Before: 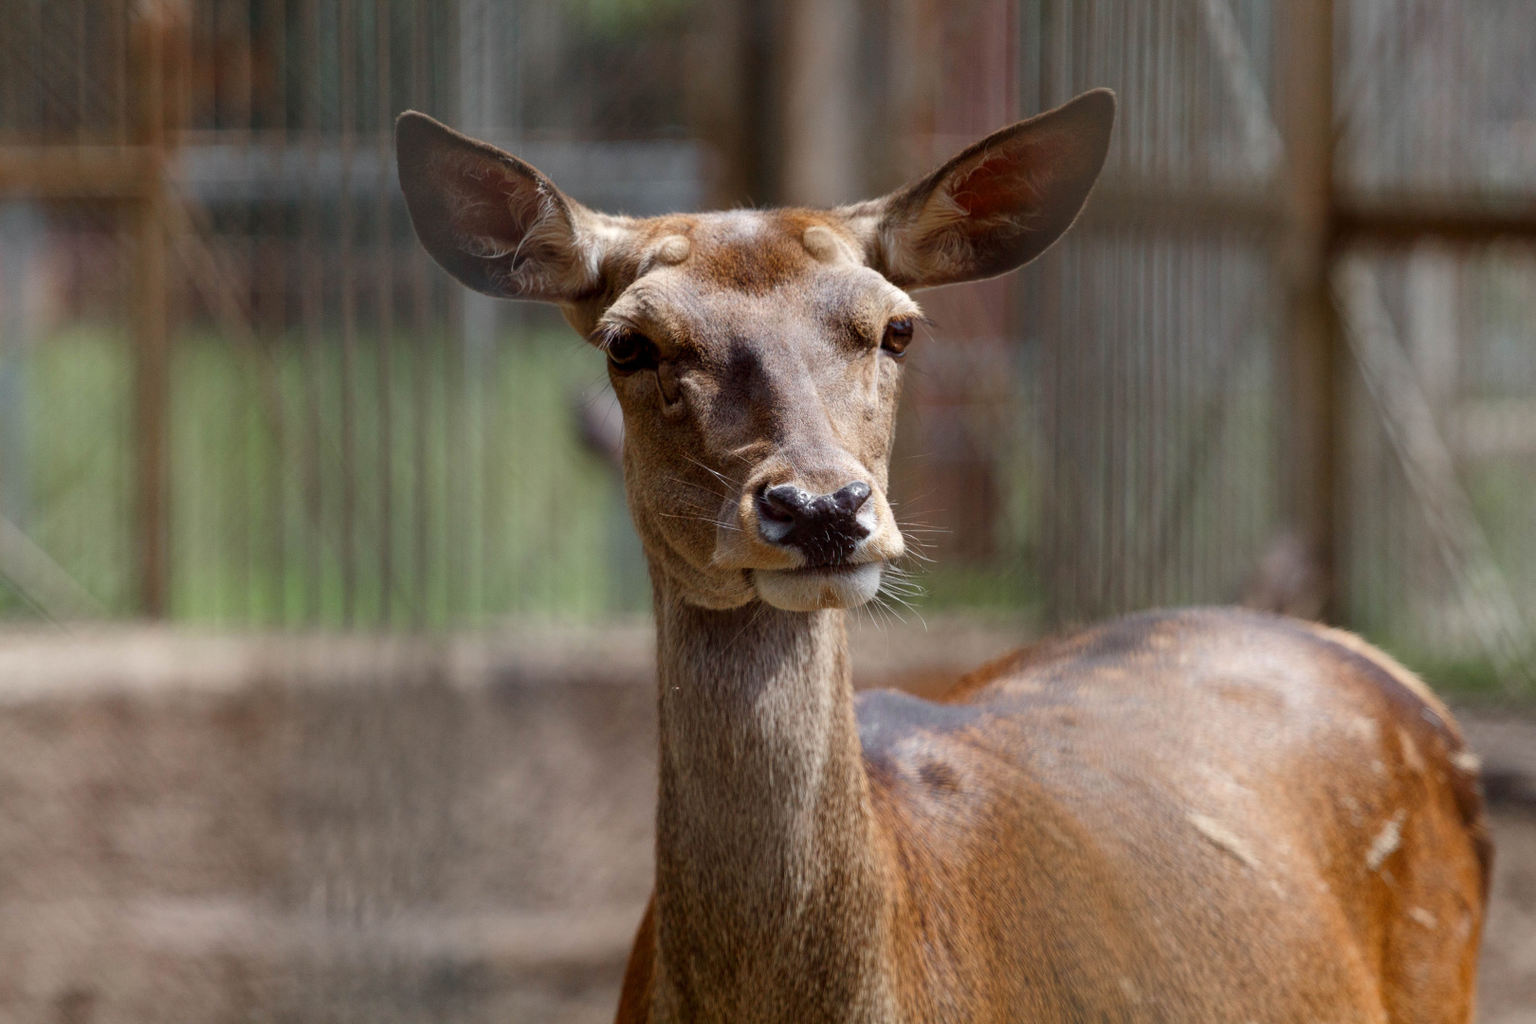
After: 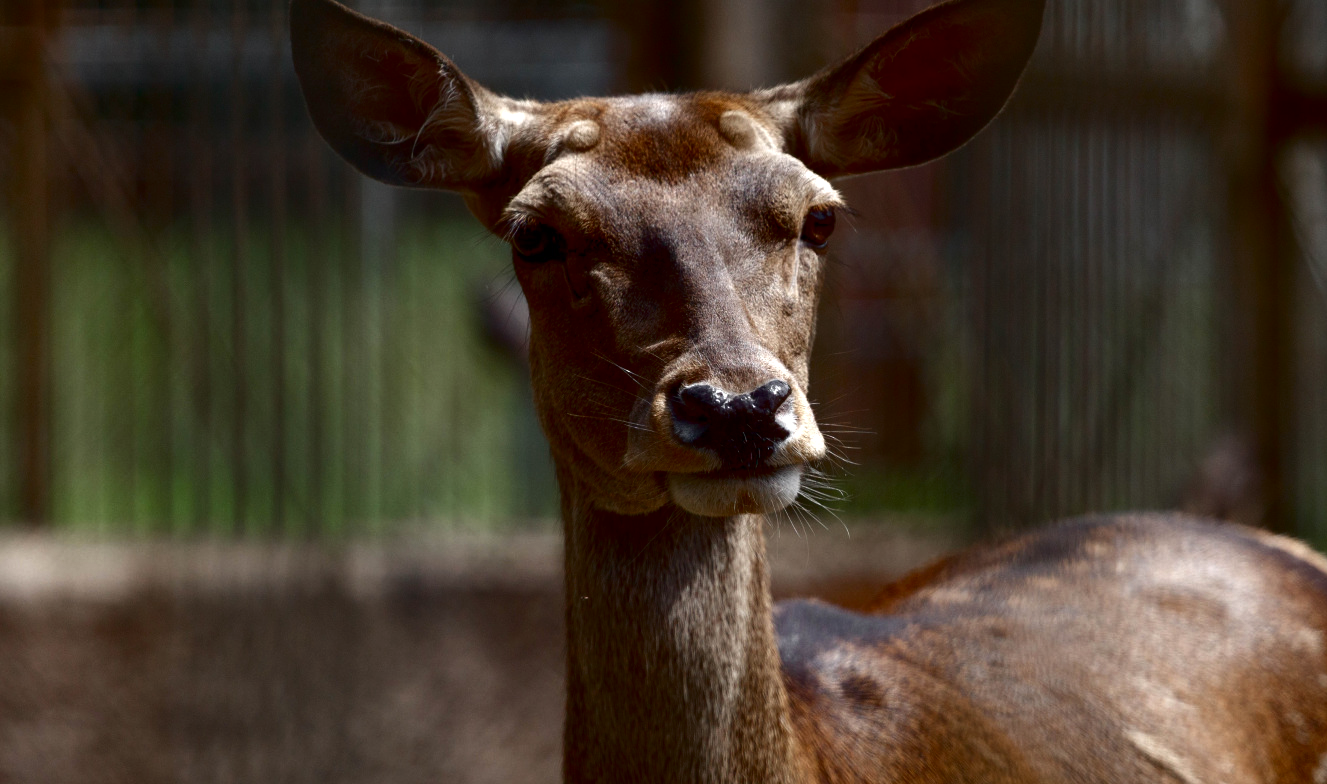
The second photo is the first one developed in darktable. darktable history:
contrast brightness saturation: brightness -0.522
vignetting: fall-off start 100.21%, brightness -0.58, saturation -0.117, unbound false
exposure: exposure 0.295 EV, compensate exposure bias true, compensate highlight preservation false
crop: left 7.913%, top 11.918%, right 10.171%, bottom 15.409%
